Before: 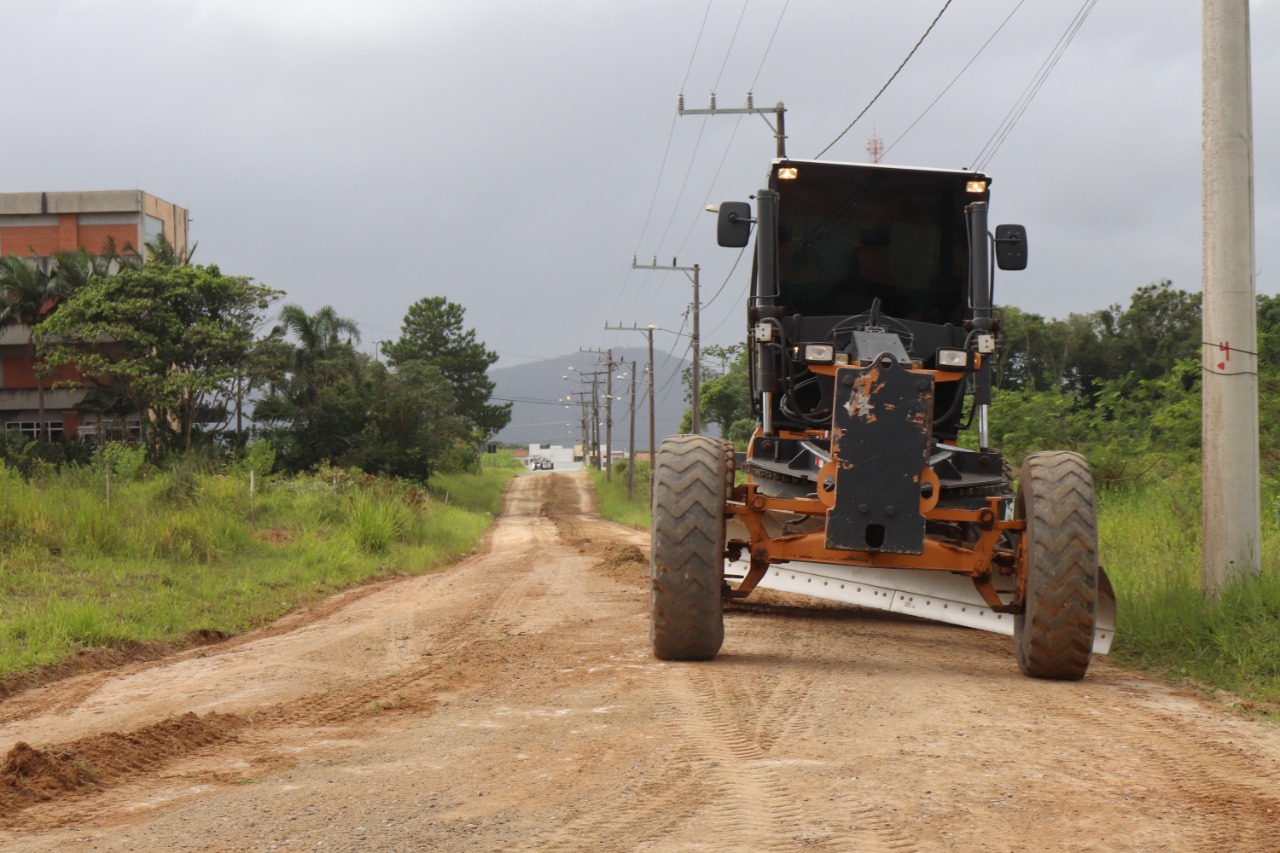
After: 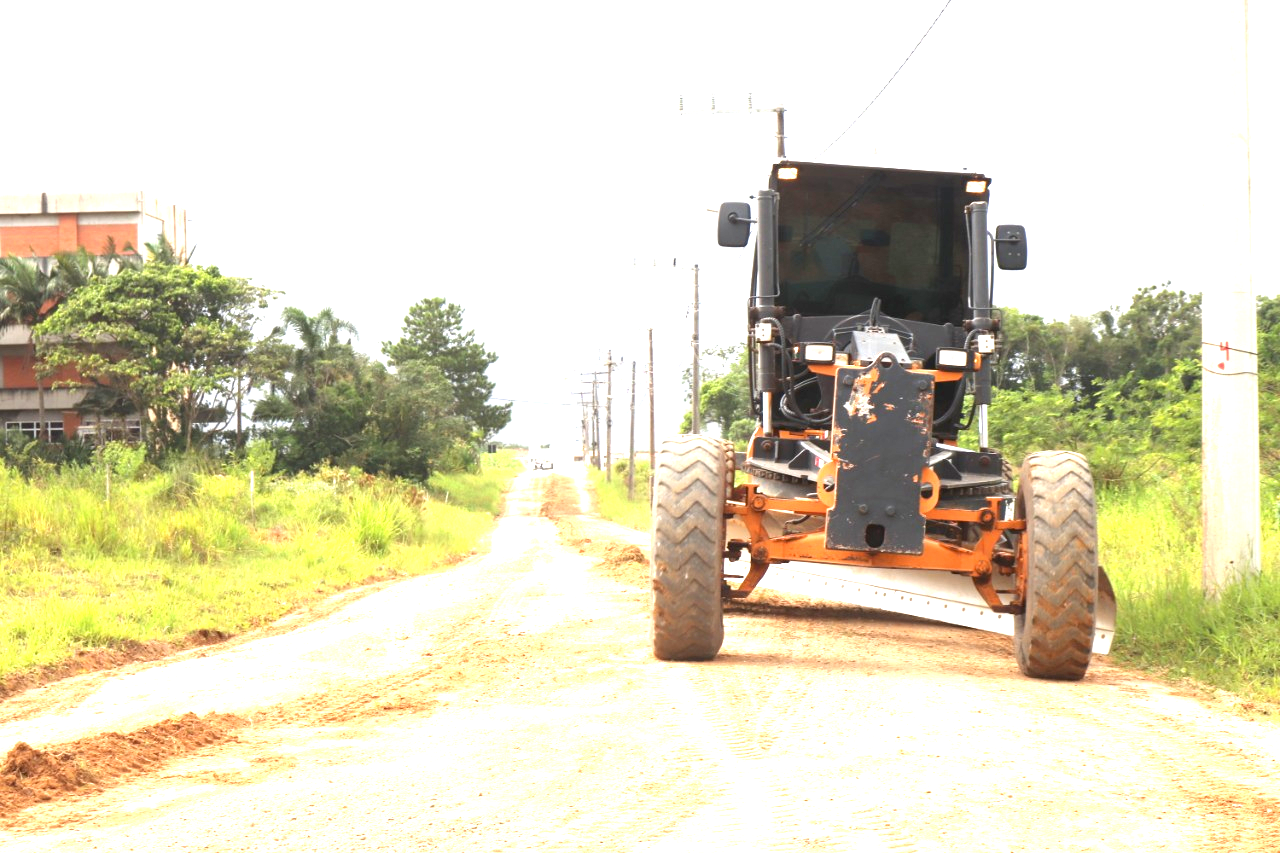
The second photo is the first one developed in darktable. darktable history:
exposure: exposure 2.193 EV, compensate highlight preservation false
